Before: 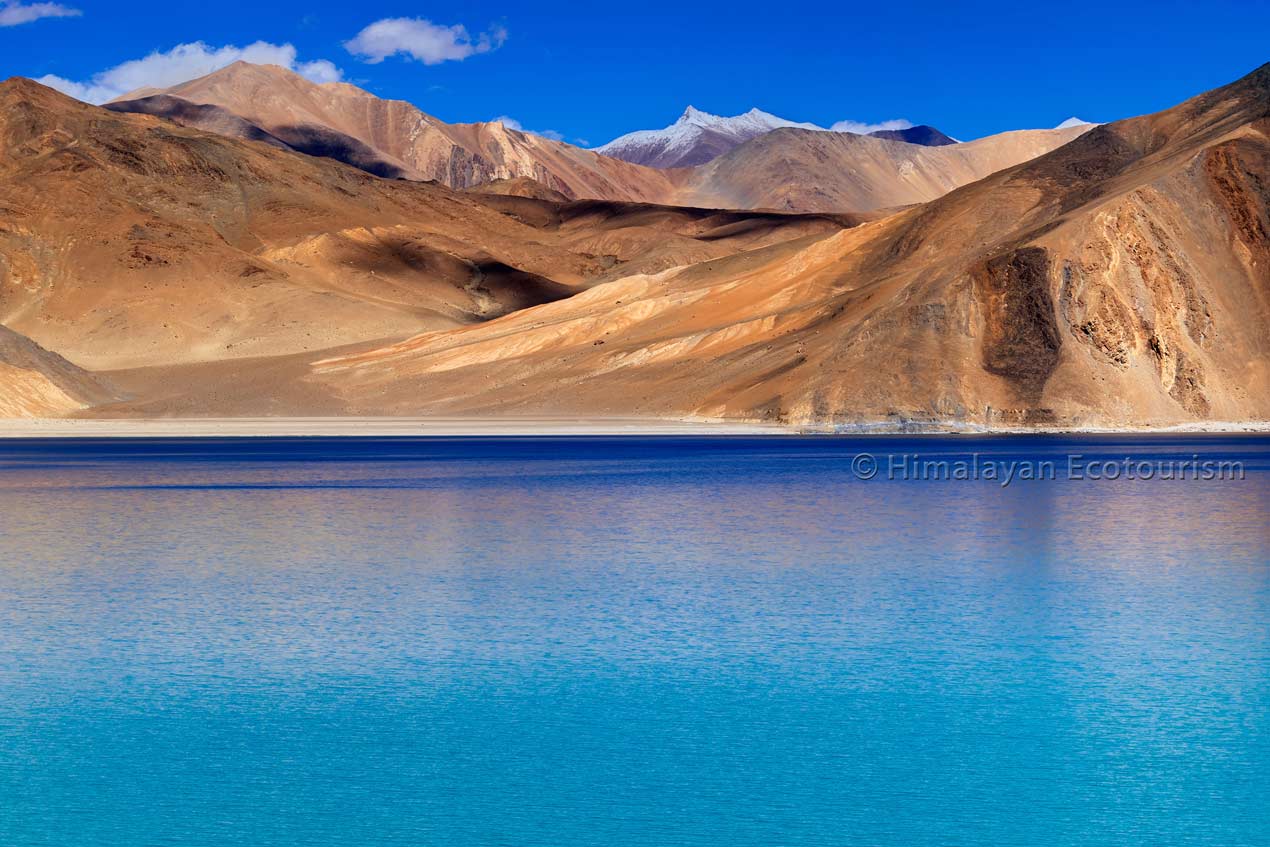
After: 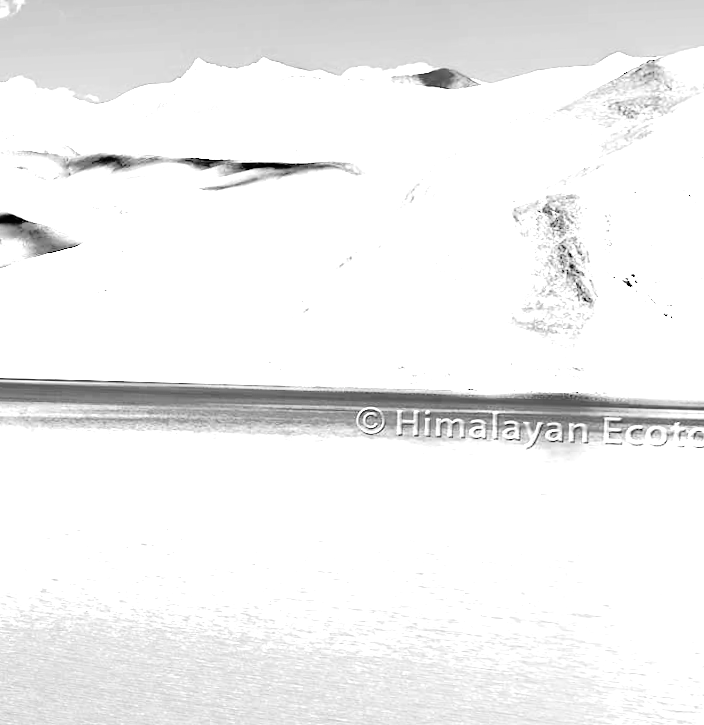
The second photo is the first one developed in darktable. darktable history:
exposure: black level correction 0, exposure 0.7 EV, compensate exposure bias true, compensate highlight preservation false
crop: left 31.458%, top 0%, right 11.876%
white balance: red 4.26, blue 1.802
monochrome: size 3.1
rotate and perspective: rotation 1.69°, lens shift (vertical) -0.023, lens shift (horizontal) -0.291, crop left 0.025, crop right 0.988, crop top 0.092, crop bottom 0.842
tone equalizer: -8 EV 0.001 EV, -7 EV -0.002 EV, -6 EV 0.002 EV, -5 EV -0.03 EV, -4 EV -0.116 EV, -3 EV -0.169 EV, -2 EV 0.24 EV, -1 EV 0.702 EV, +0 EV 0.493 EV
tone curve: curves: ch0 [(0, 0) (0.003, 0) (0.011, 0.001) (0.025, 0.003) (0.044, 0.005) (0.069, 0.012) (0.1, 0.023) (0.136, 0.039) (0.177, 0.088) (0.224, 0.15) (0.277, 0.239) (0.335, 0.334) (0.399, 0.43) (0.468, 0.526) (0.543, 0.621) (0.623, 0.711) (0.709, 0.791) (0.801, 0.87) (0.898, 0.949) (1, 1)], preserve colors none
